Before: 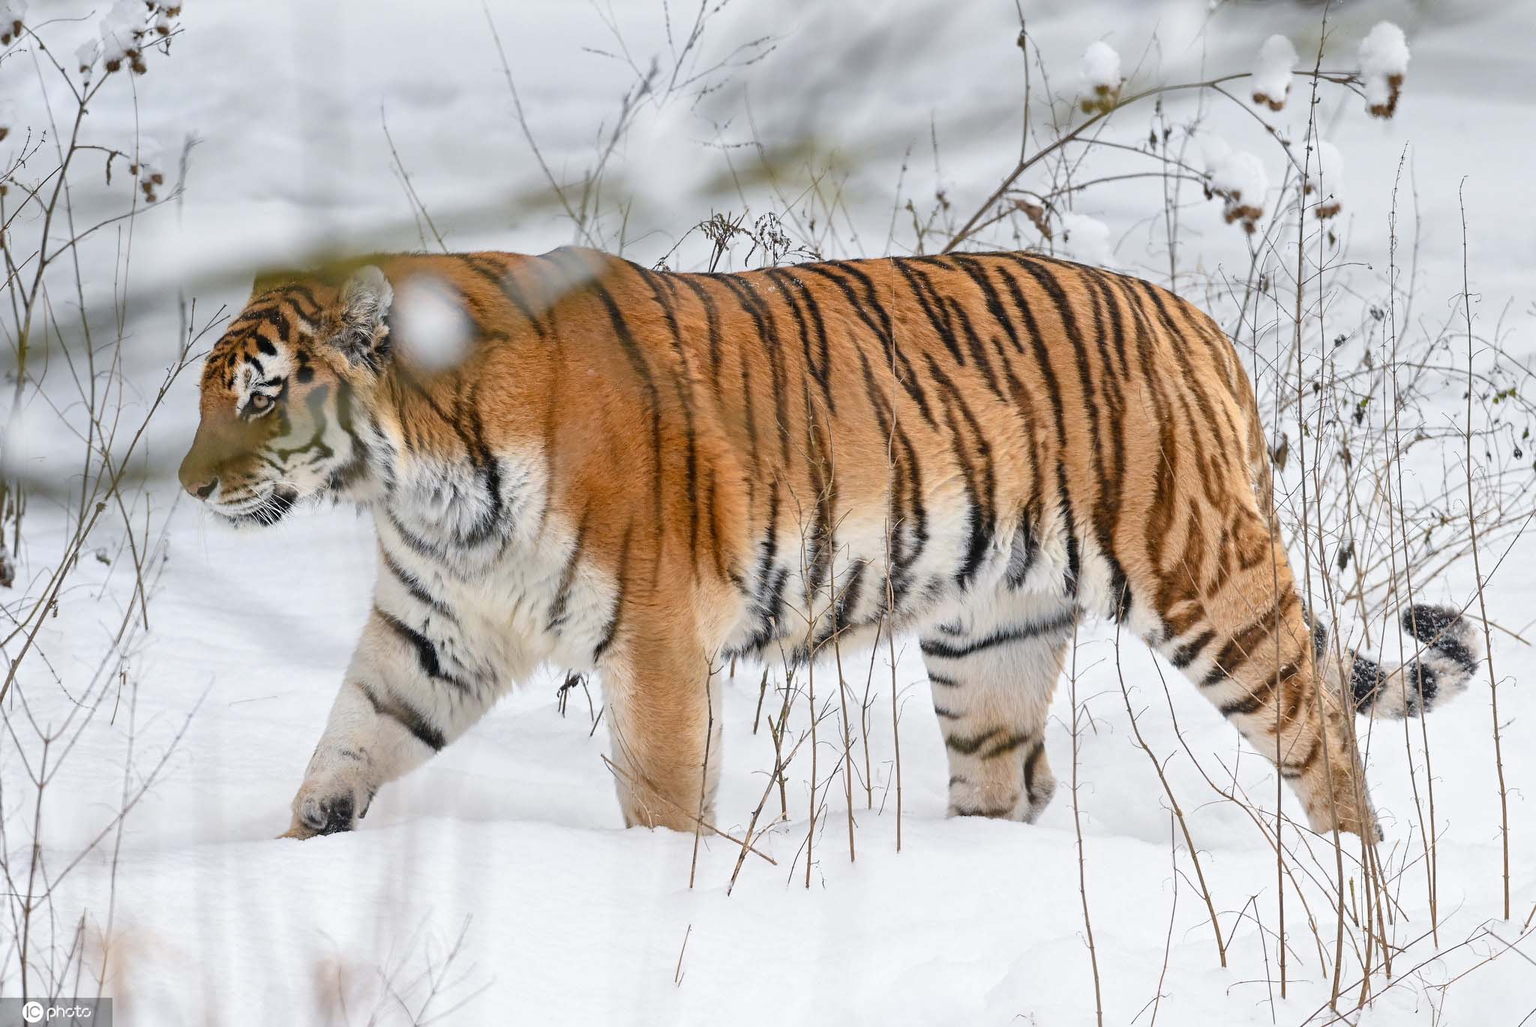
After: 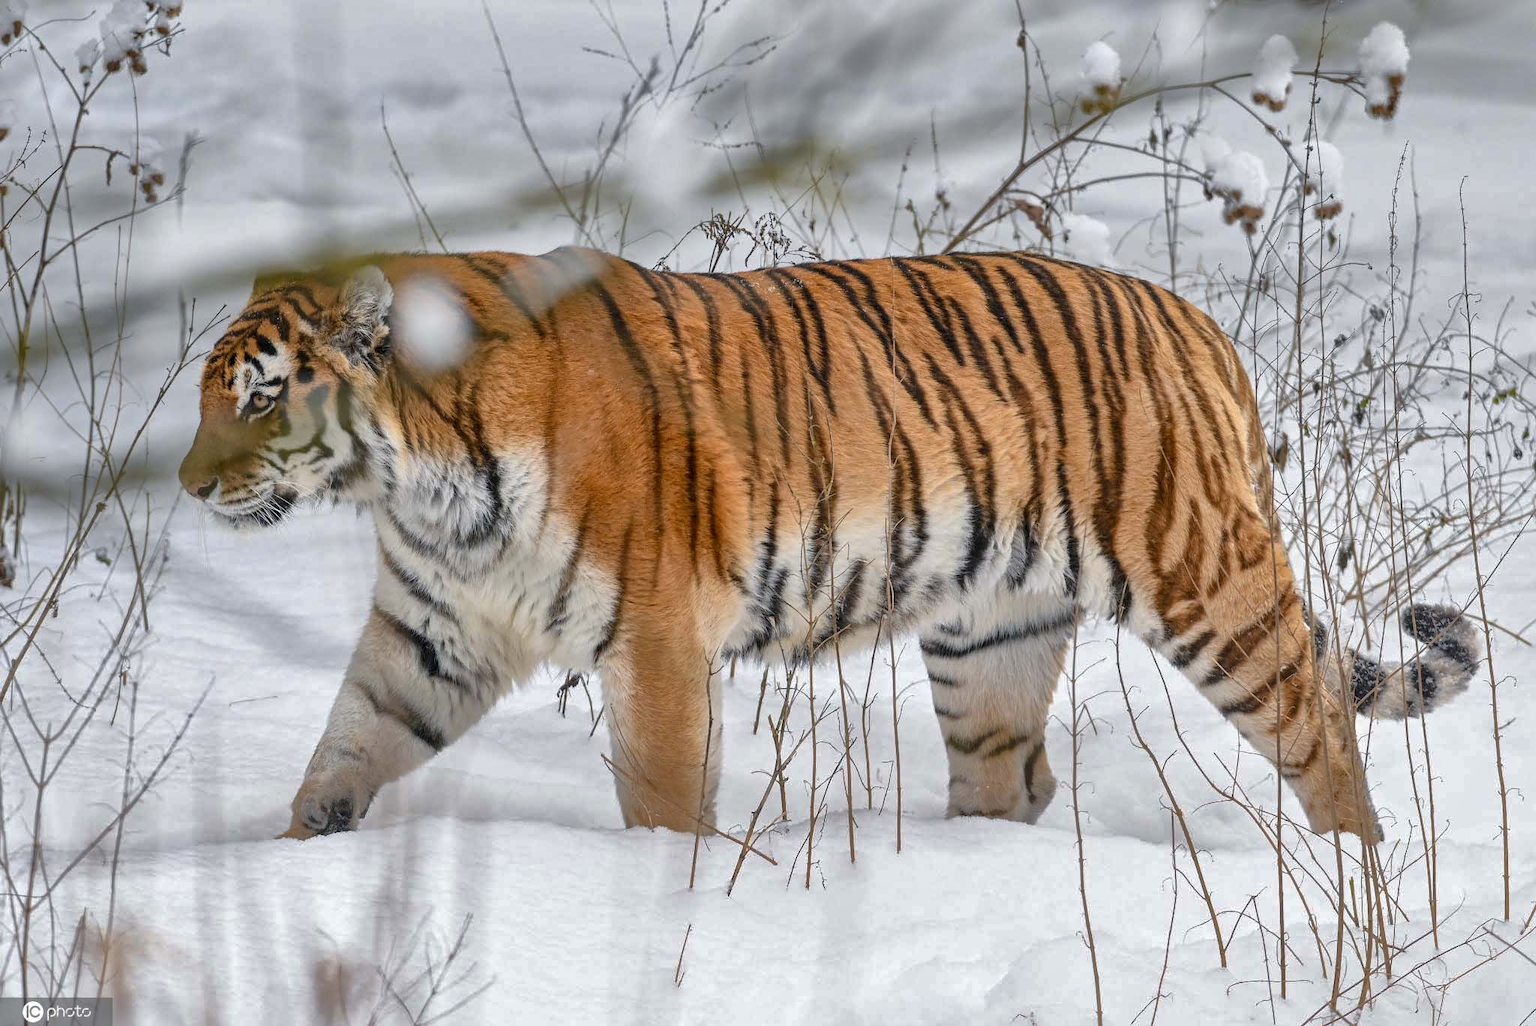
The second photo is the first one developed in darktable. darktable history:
local contrast: on, module defaults
shadows and highlights: highlights -60
